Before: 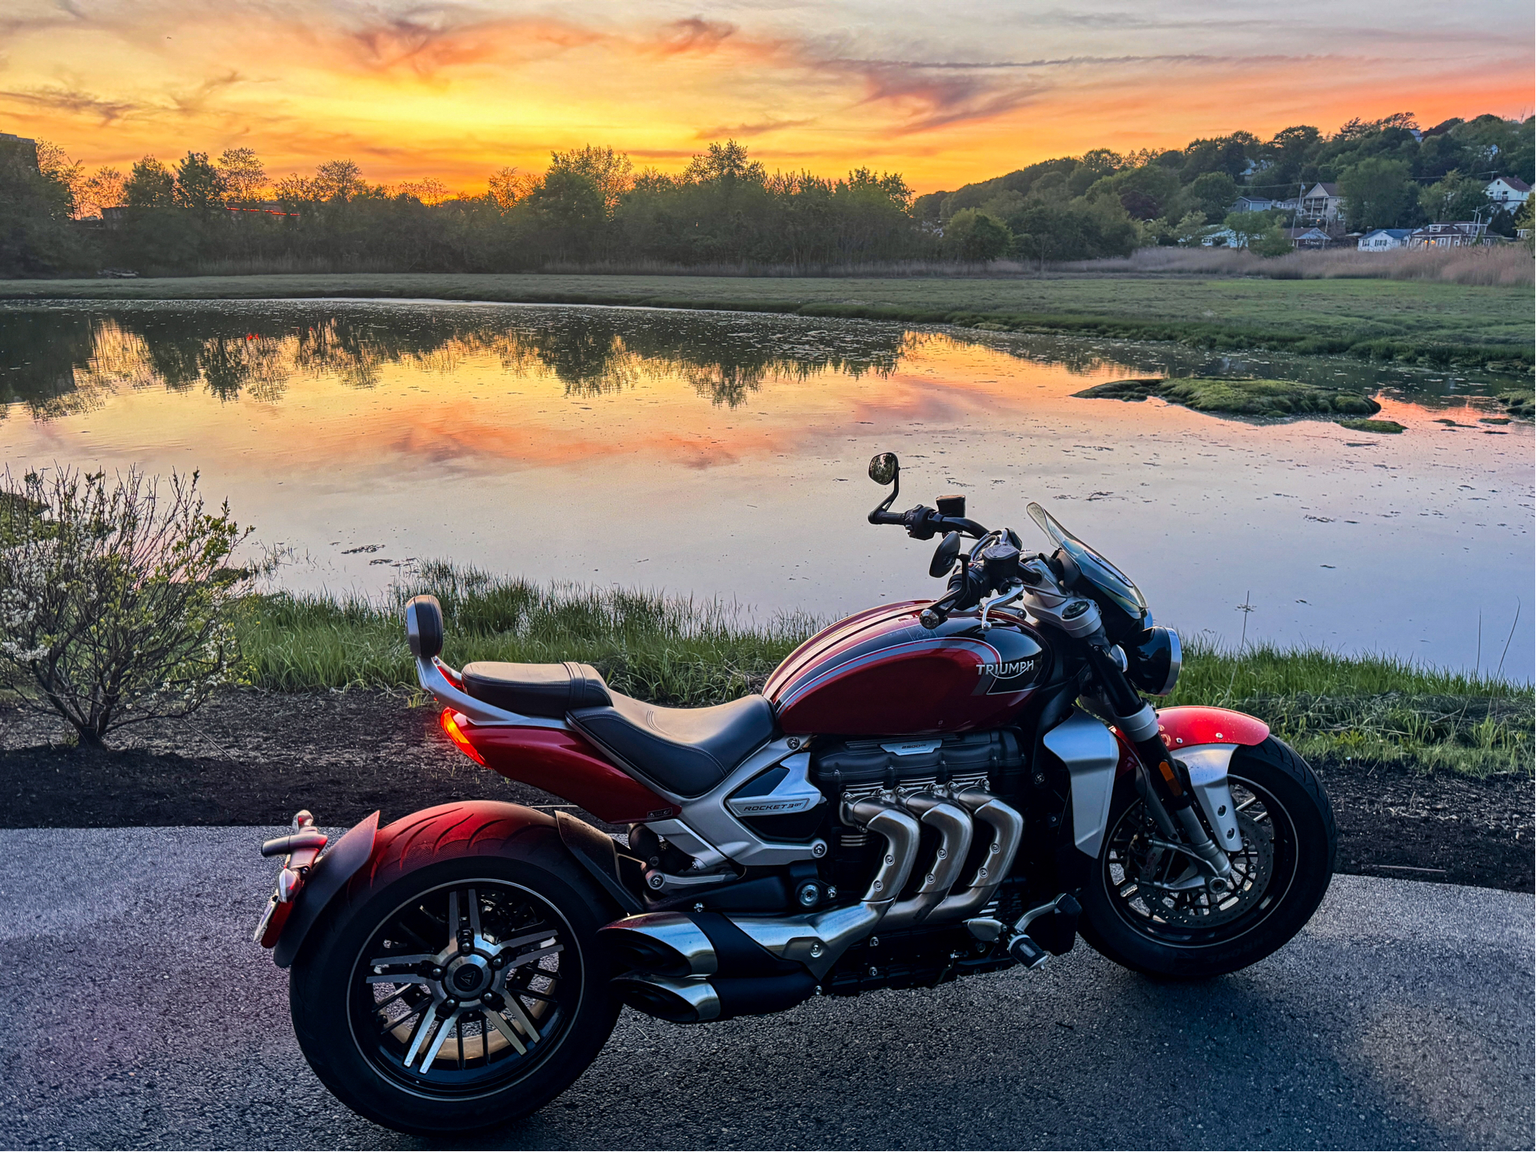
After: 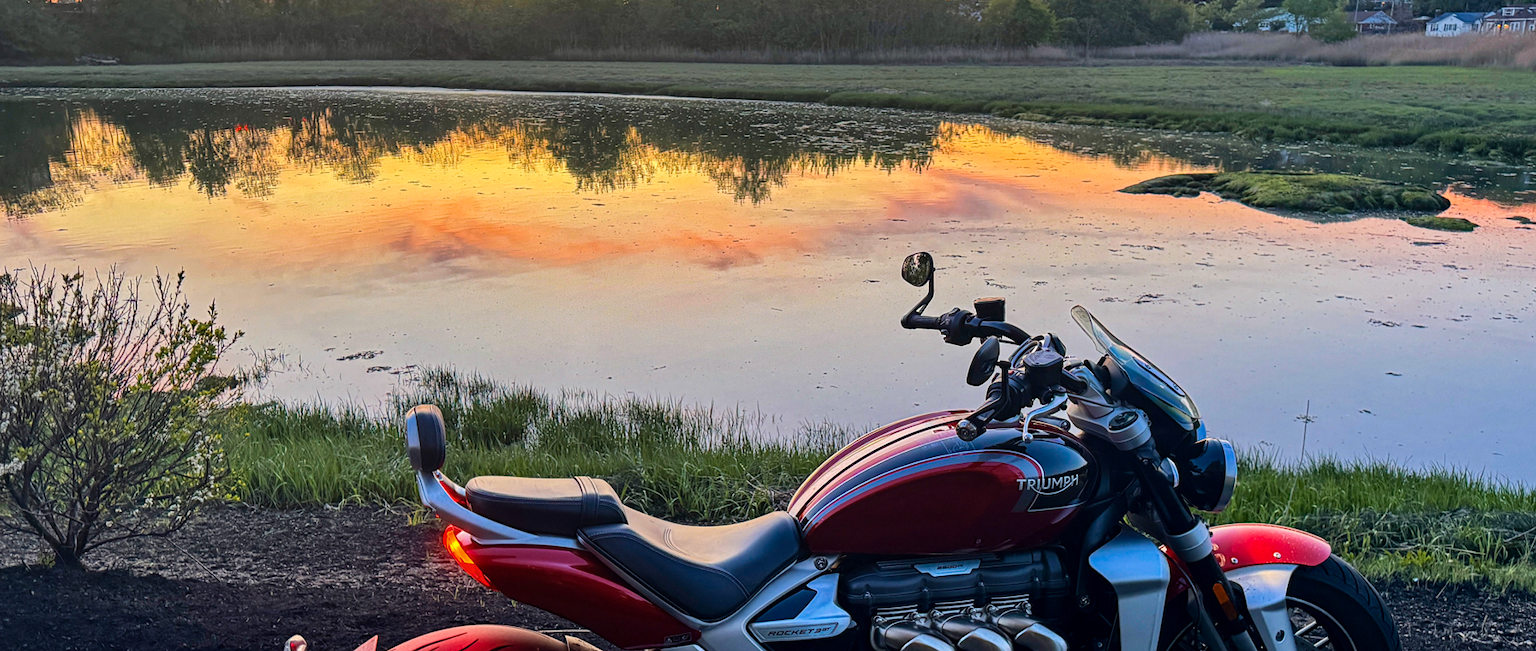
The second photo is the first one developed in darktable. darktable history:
color balance rgb: perceptual saturation grading › global saturation 0.195%, global vibrance 31.906%
color correction: highlights b* 0.024
crop: left 1.803%, top 18.926%, right 4.843%, bottom 28.227%
